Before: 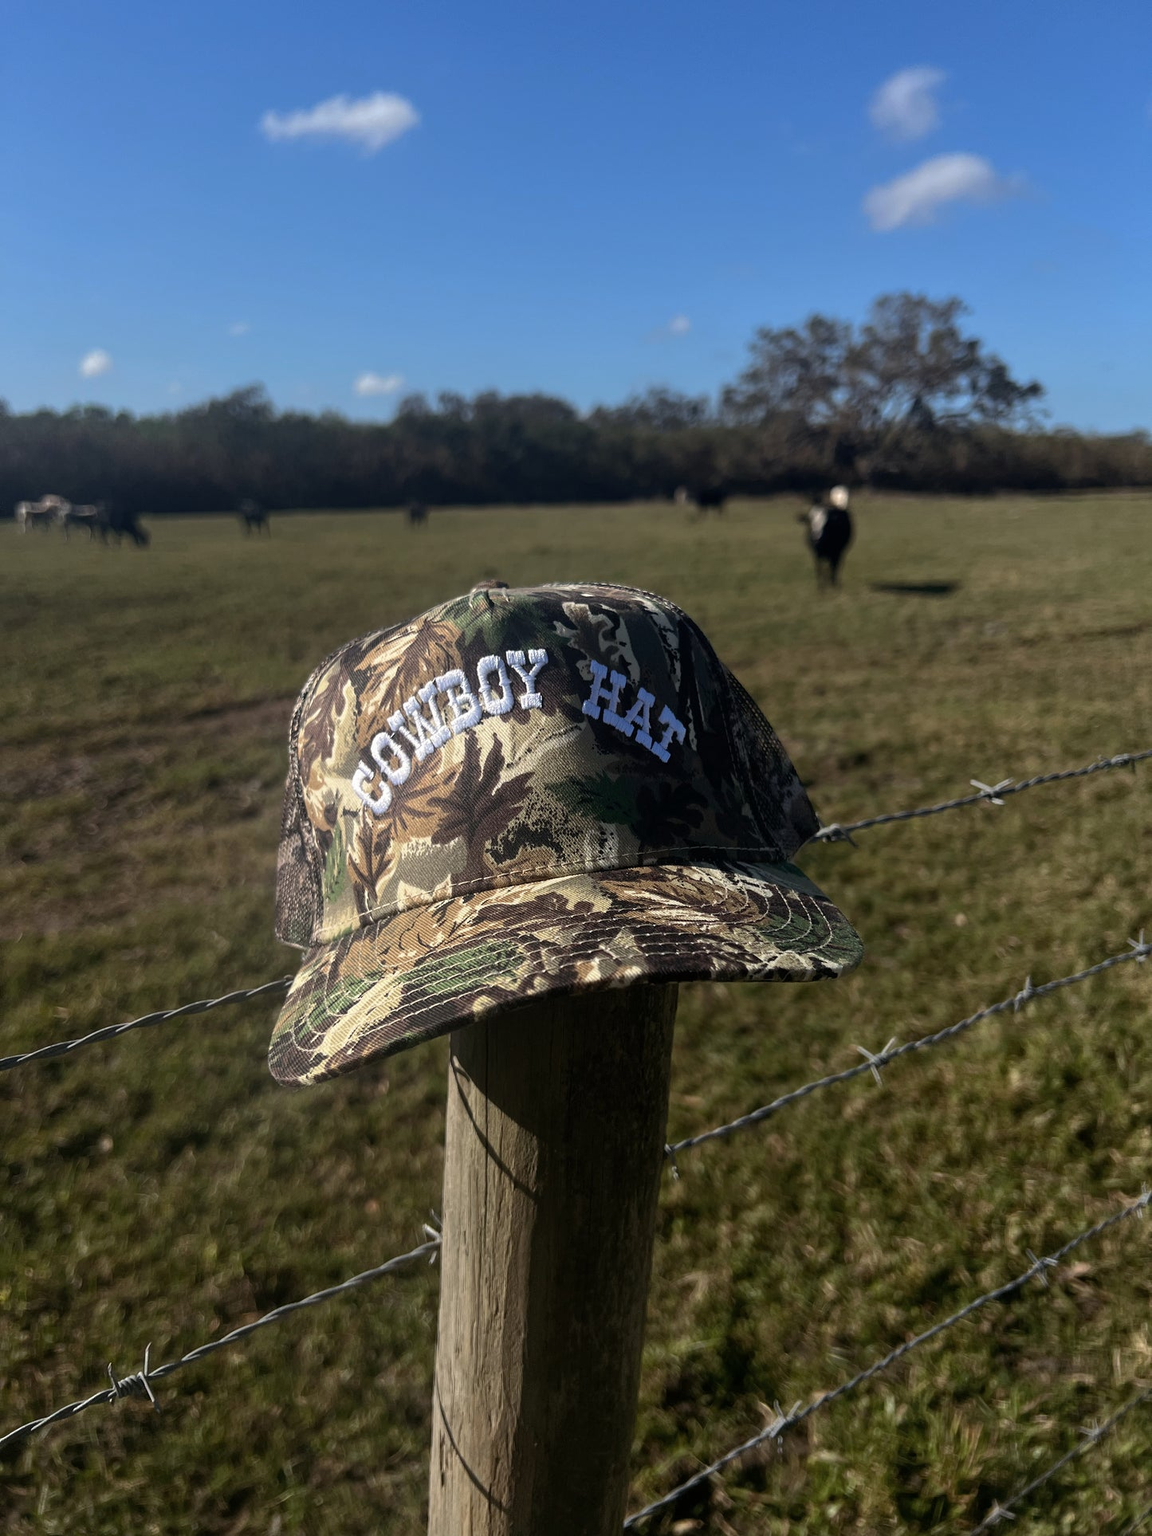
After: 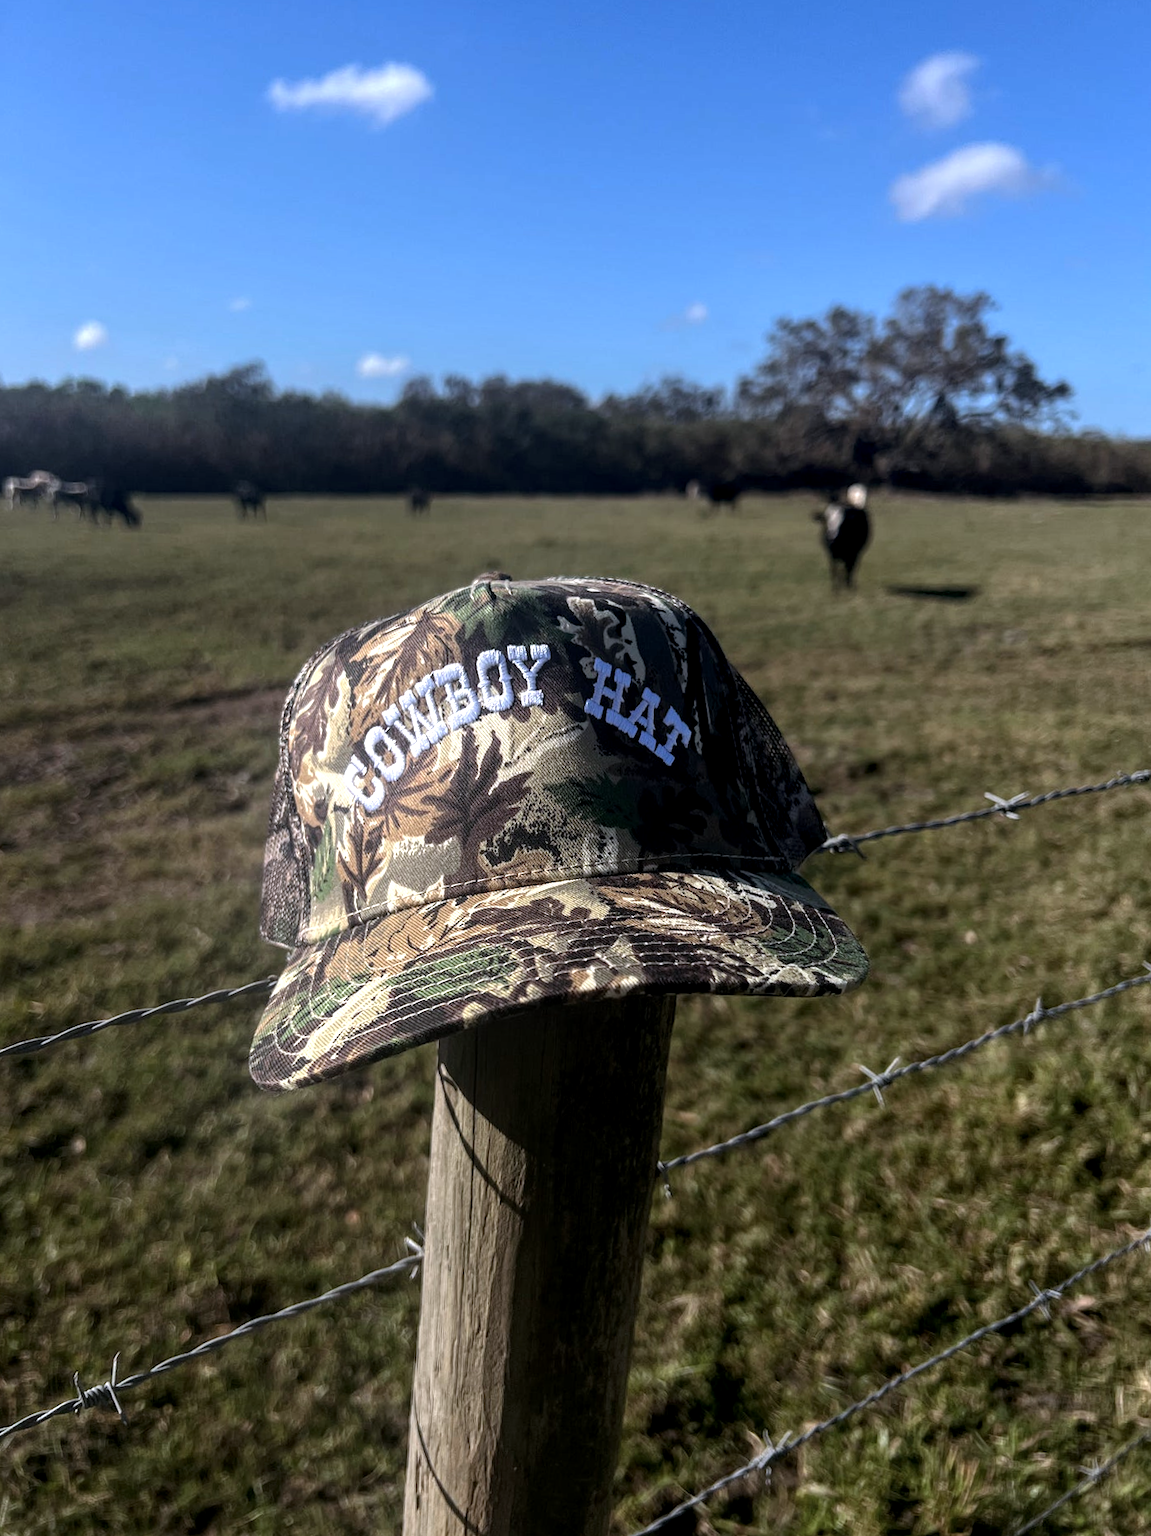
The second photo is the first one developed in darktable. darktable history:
crop and rotate: angle -1.59°
tone equalizer: -8 EV -0.394 EV, -7 EV -0.401 EV, -6 EV -0.306 EV, -5 EV -0.261 EV, -3 EV 0.236 EV, -2 EV 0.336 EV, -1 EV 0.415 EV, +0 EV 0.388 EV
color calibration: illuminant as shot in camera, x 0.358, y 0.373, temperature 4628.91 K
local contrast: on, module defaults
